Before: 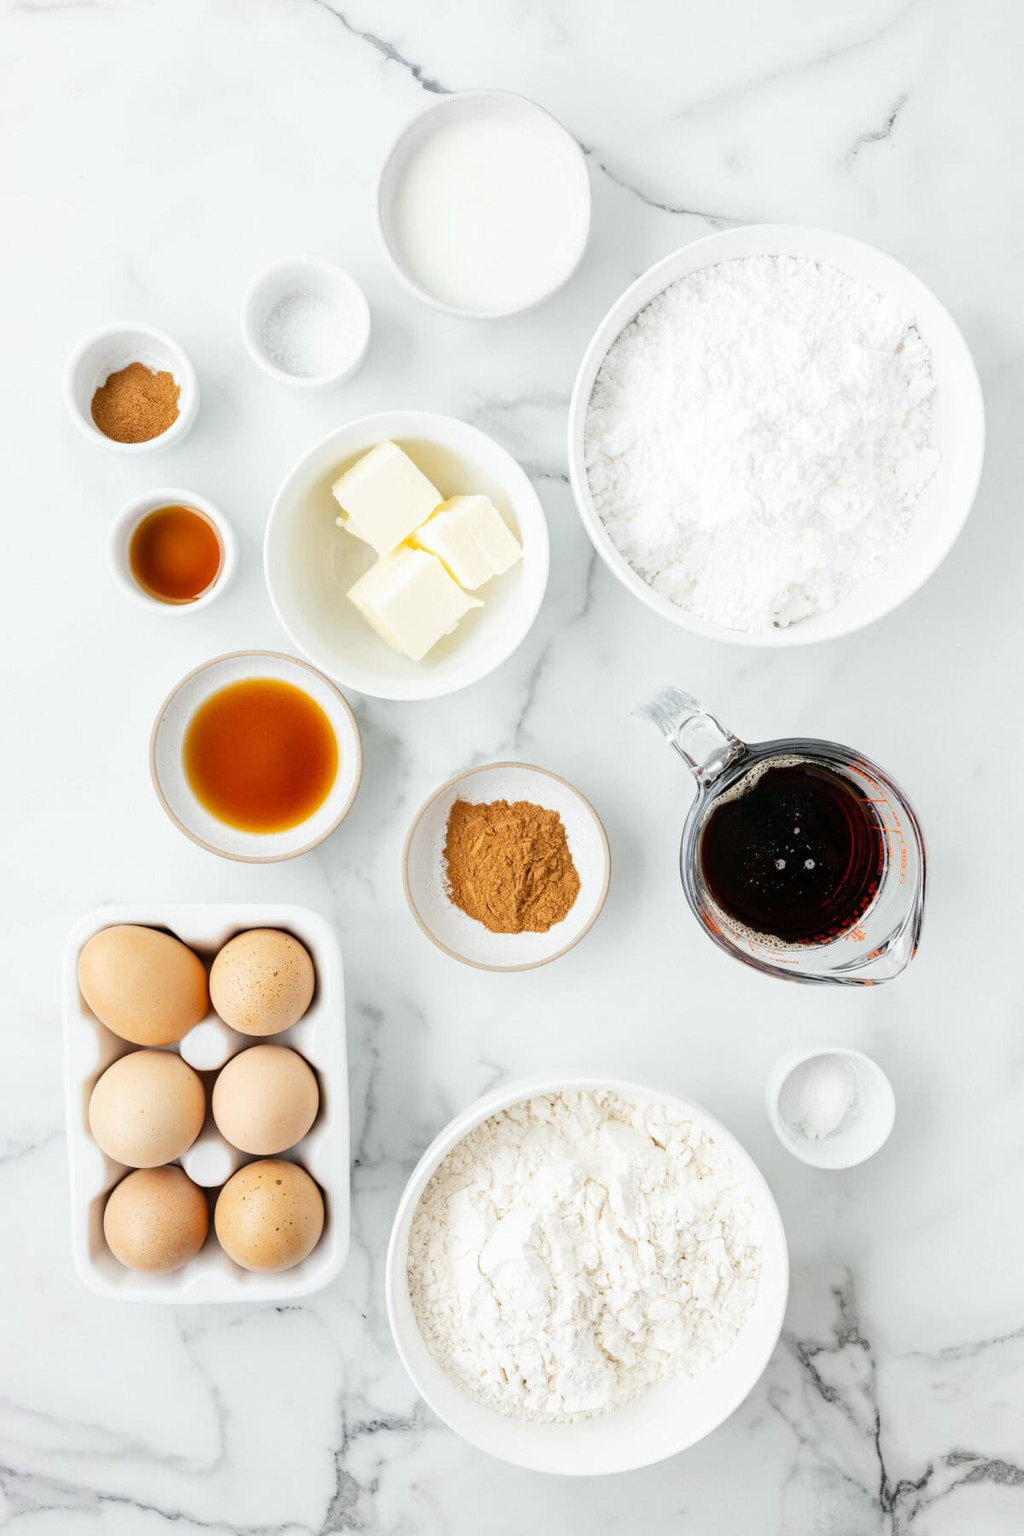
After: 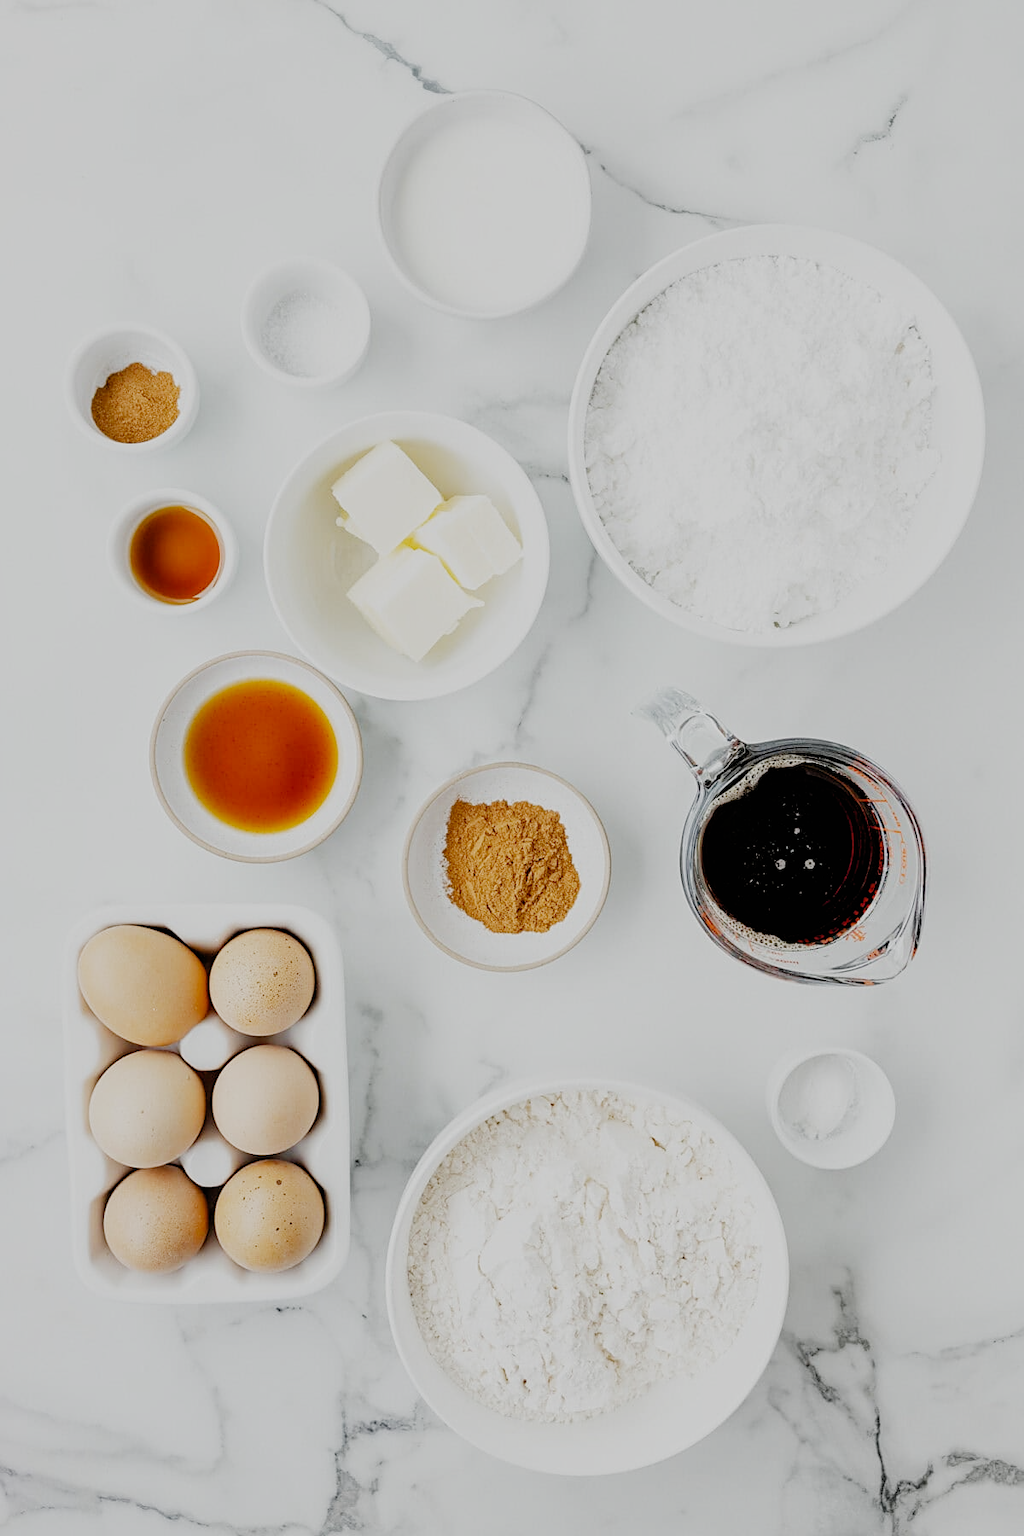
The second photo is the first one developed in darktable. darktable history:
sharpen: on, module defaults
filmic rgb: black relative exposure -7.19 EV, white relative exposure 5.36 EV, threshold 2.99 EV, hardness 3.02, add noise in highlights 0.002, preserve chrominance no, color science v3 (2019), use custom middle-gray values true, contrast in highlights soft, enable highlight reconstruction true
shadows and highlights: shadows 25.7, highlights -24.2
